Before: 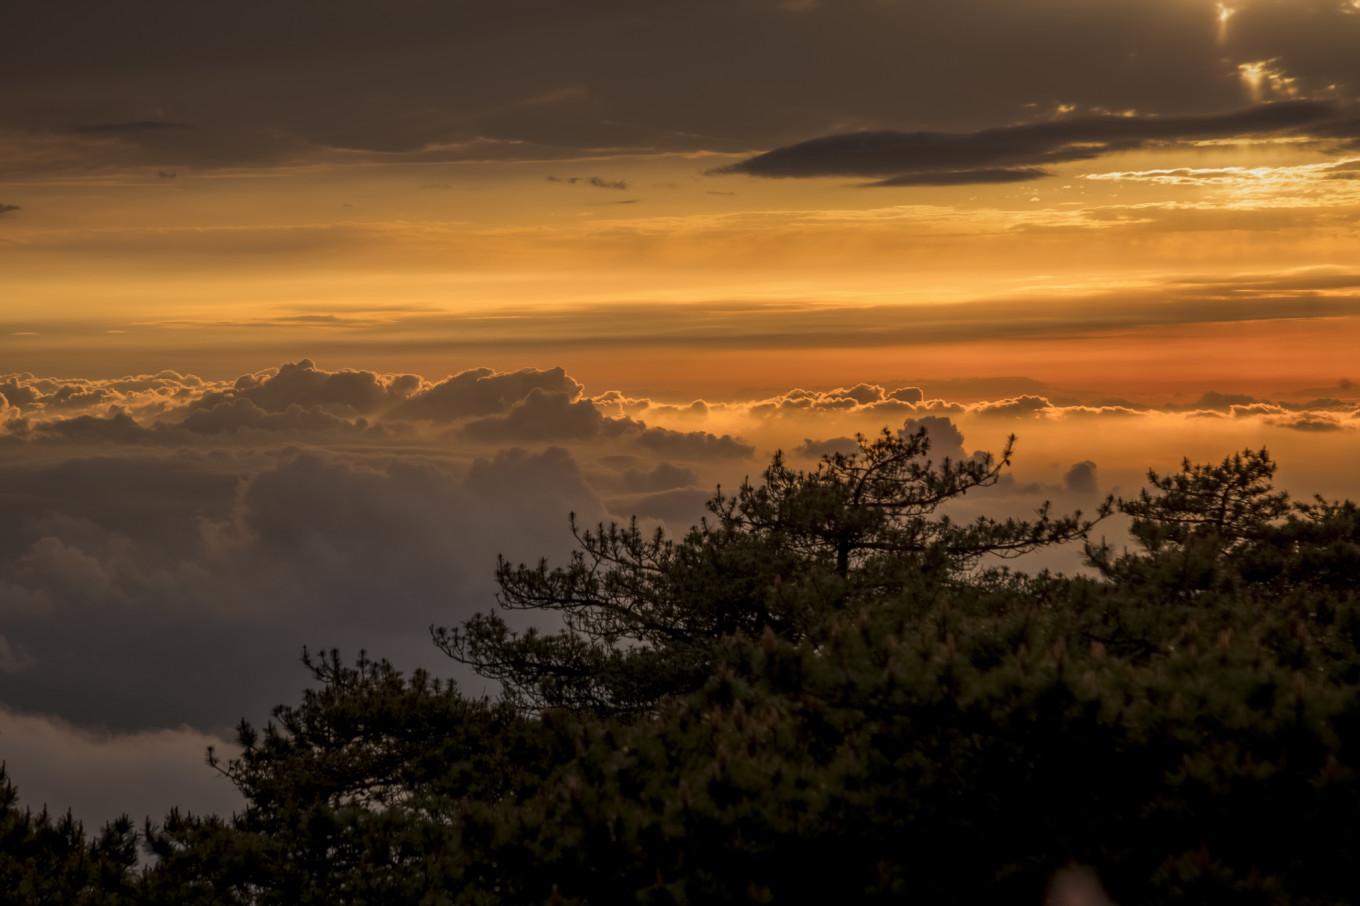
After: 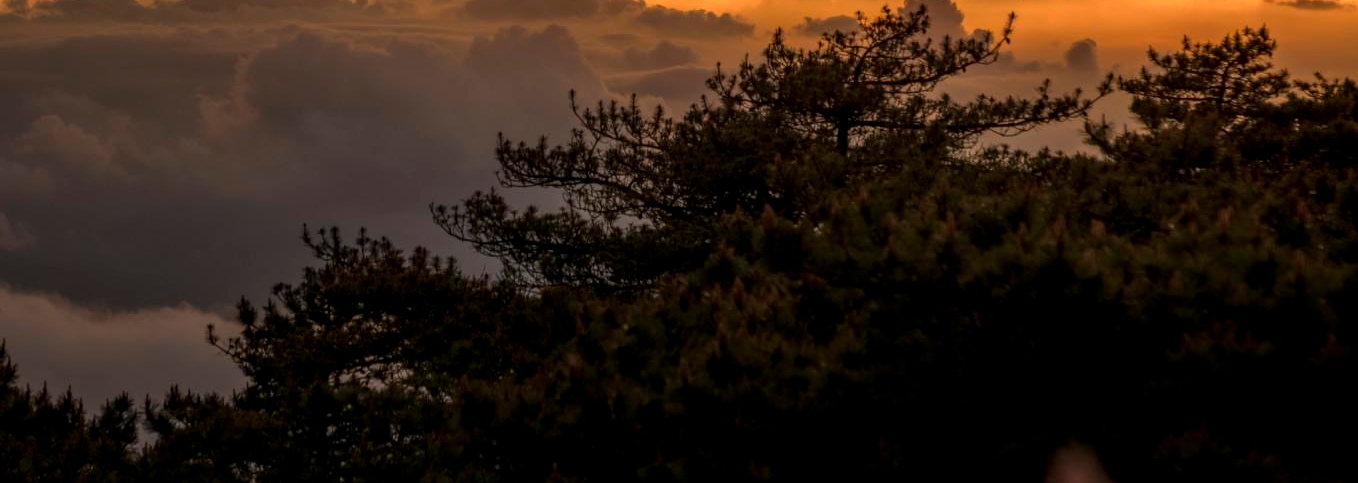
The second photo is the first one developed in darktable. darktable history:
crop and rotate: top 46.6%, right 0.093%
